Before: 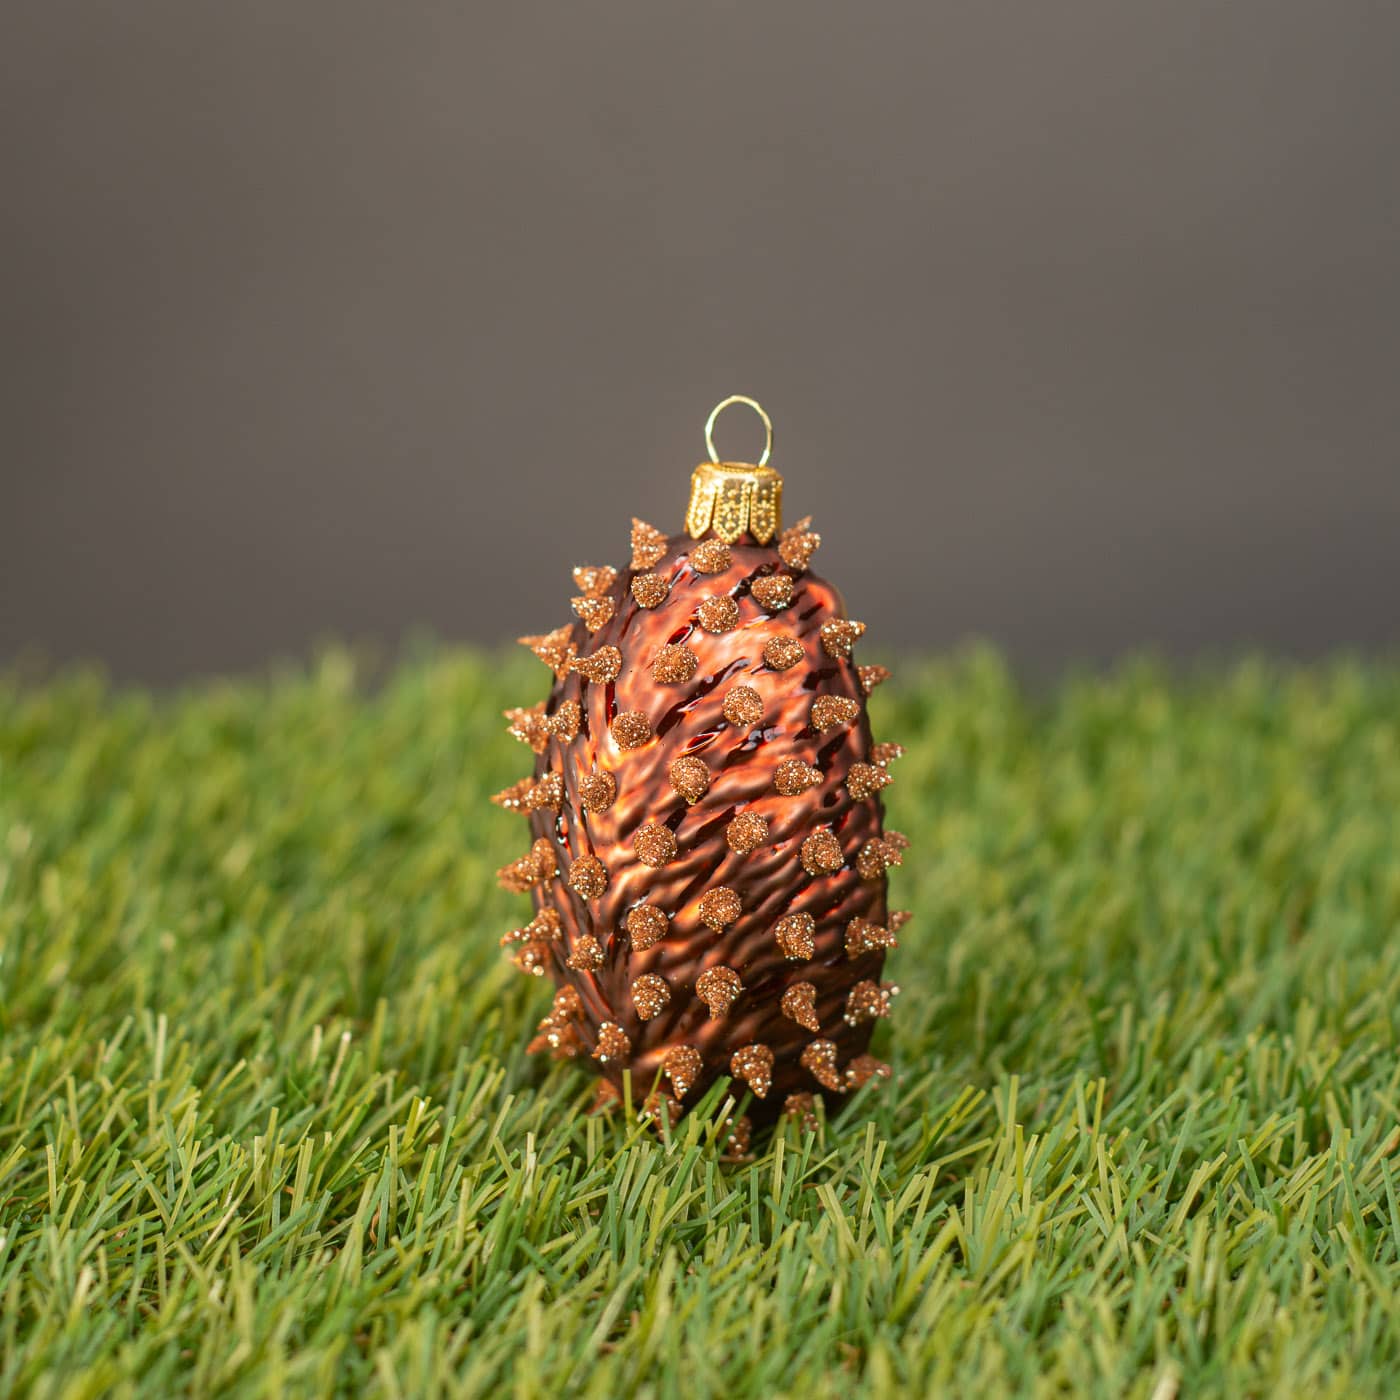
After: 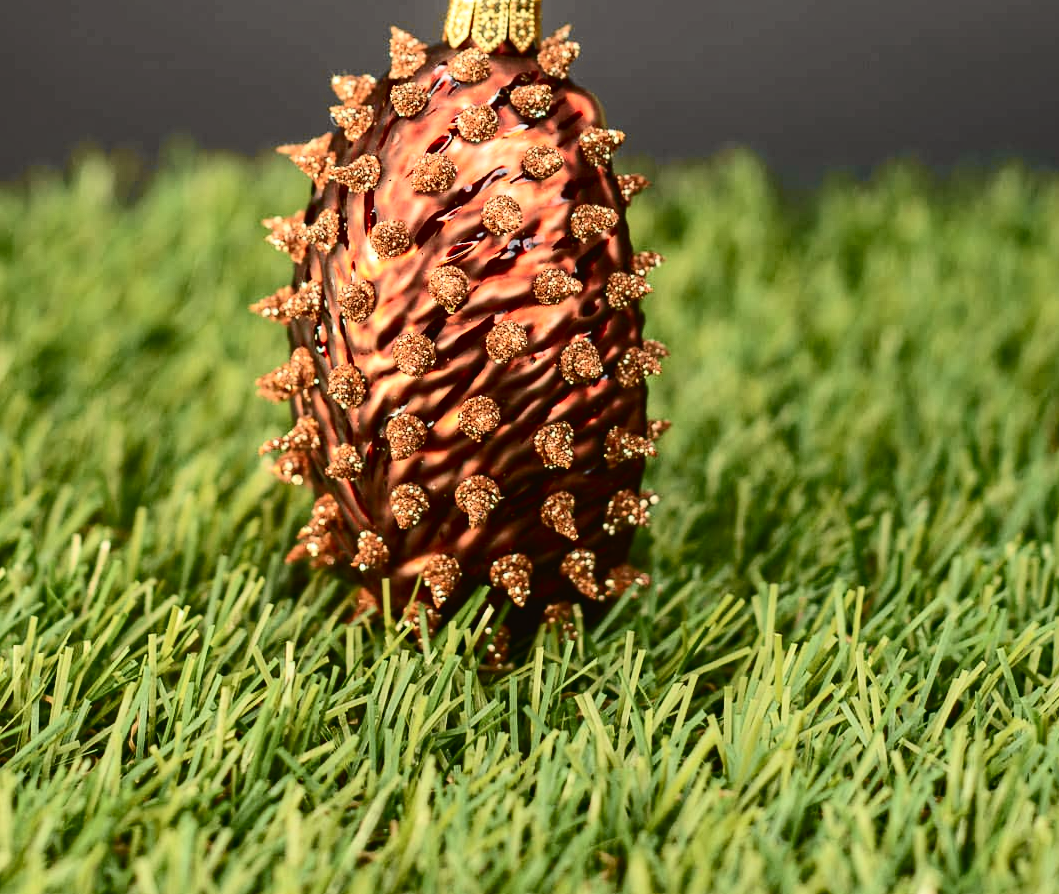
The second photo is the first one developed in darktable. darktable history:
tone curve: curves: ch0 [(0, 0.024) (0.049, 0.038) (0.176, 0.162) (0.33, 0.331) (0.432, 0.475) (0.601, 0.665) (0.843, 0.876) (1, 1)]; ch1 [(0, 0) (0.339, 0.358) (0.445, 0.439) (0.476, 0.47) (0.504, 0.504) (0.53, 0.511) (0.557, 0.558) (0.627, 0.635) (0.728, 0.746) (1, 1)]; ch2 [(0, 0) (0.327, 0.324) (0.417, 0.44) (0.46, 0.453) (0.502, 0.504) (0.526, 0.52) (0.54, 0.564) (0.606, 0.626) (0.76, 0.75) (1, 1)], color space Lab, independent channels, preserve colors none
haze removal: compatibility mode true, adaptive false
crop and rotate: left 17.299%, top 35.115%, right 7.015%, bottom 1.024%
contrast brightness saturation: contrast 0.28
